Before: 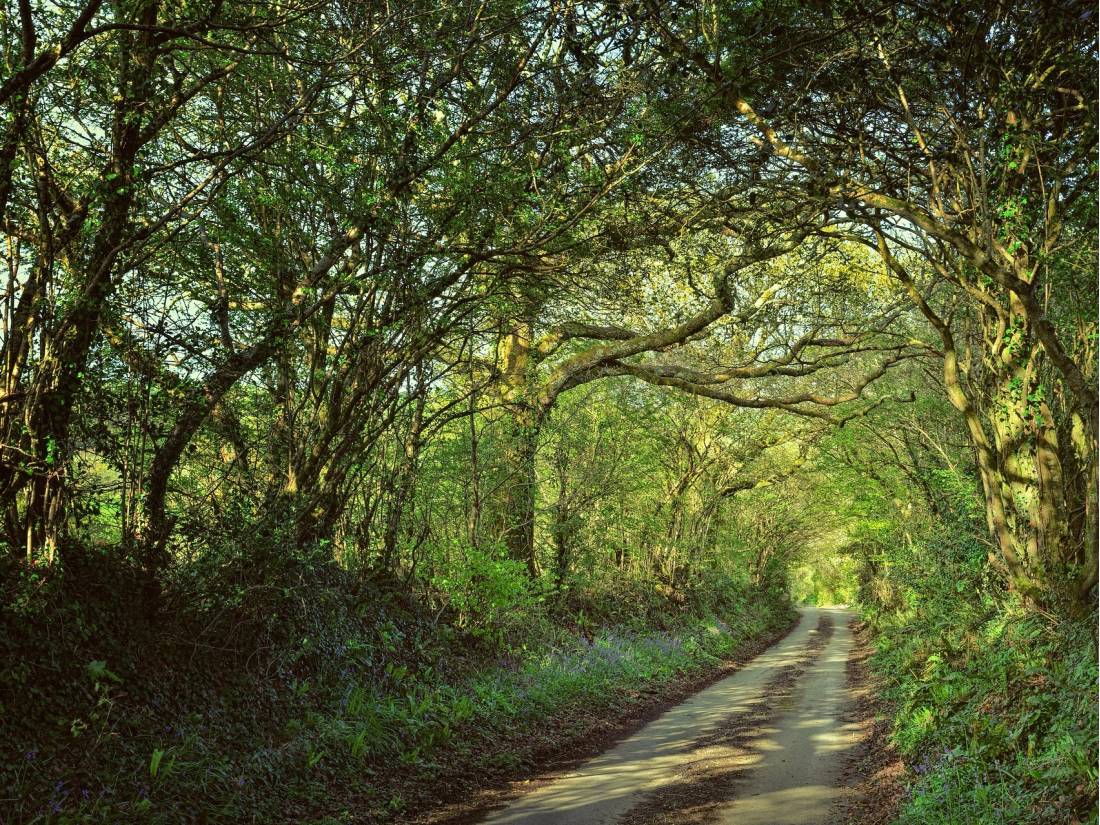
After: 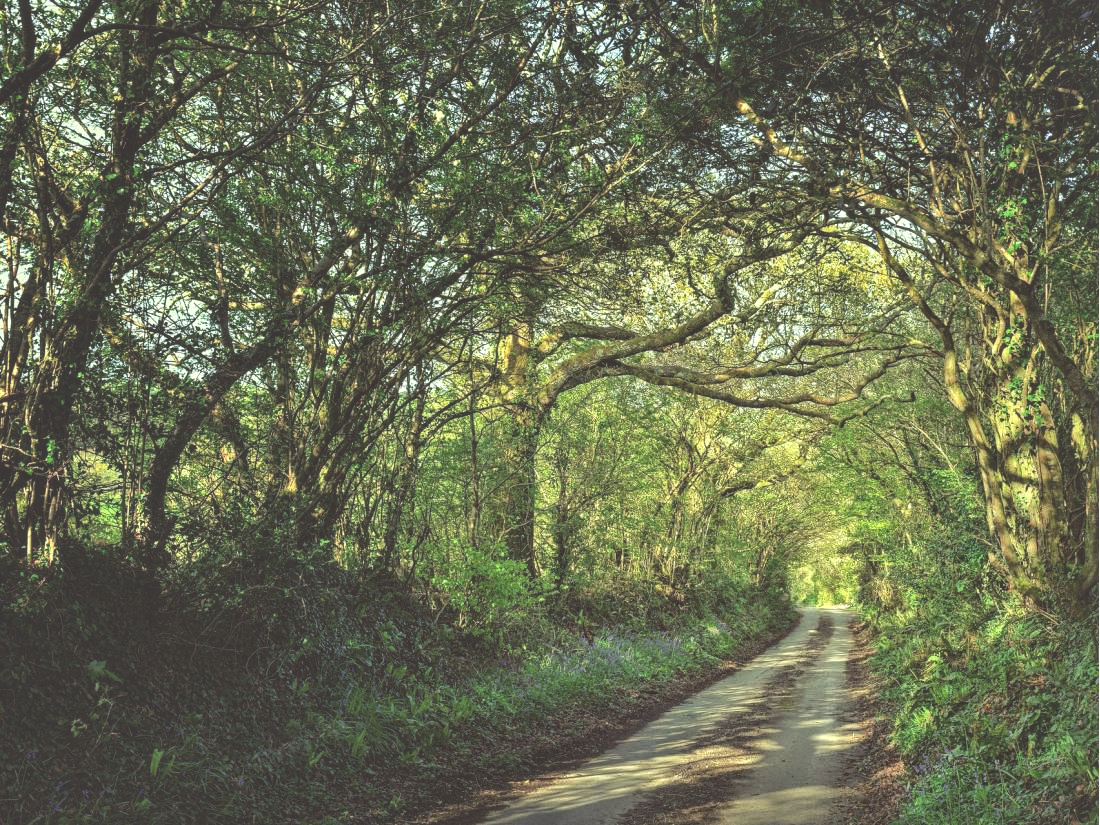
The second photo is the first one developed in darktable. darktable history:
local contrast: highlights 83%, shadows 81%
exposure: black level correction -0.041, exposure 0.064 EV, compensate highlight preservation false
